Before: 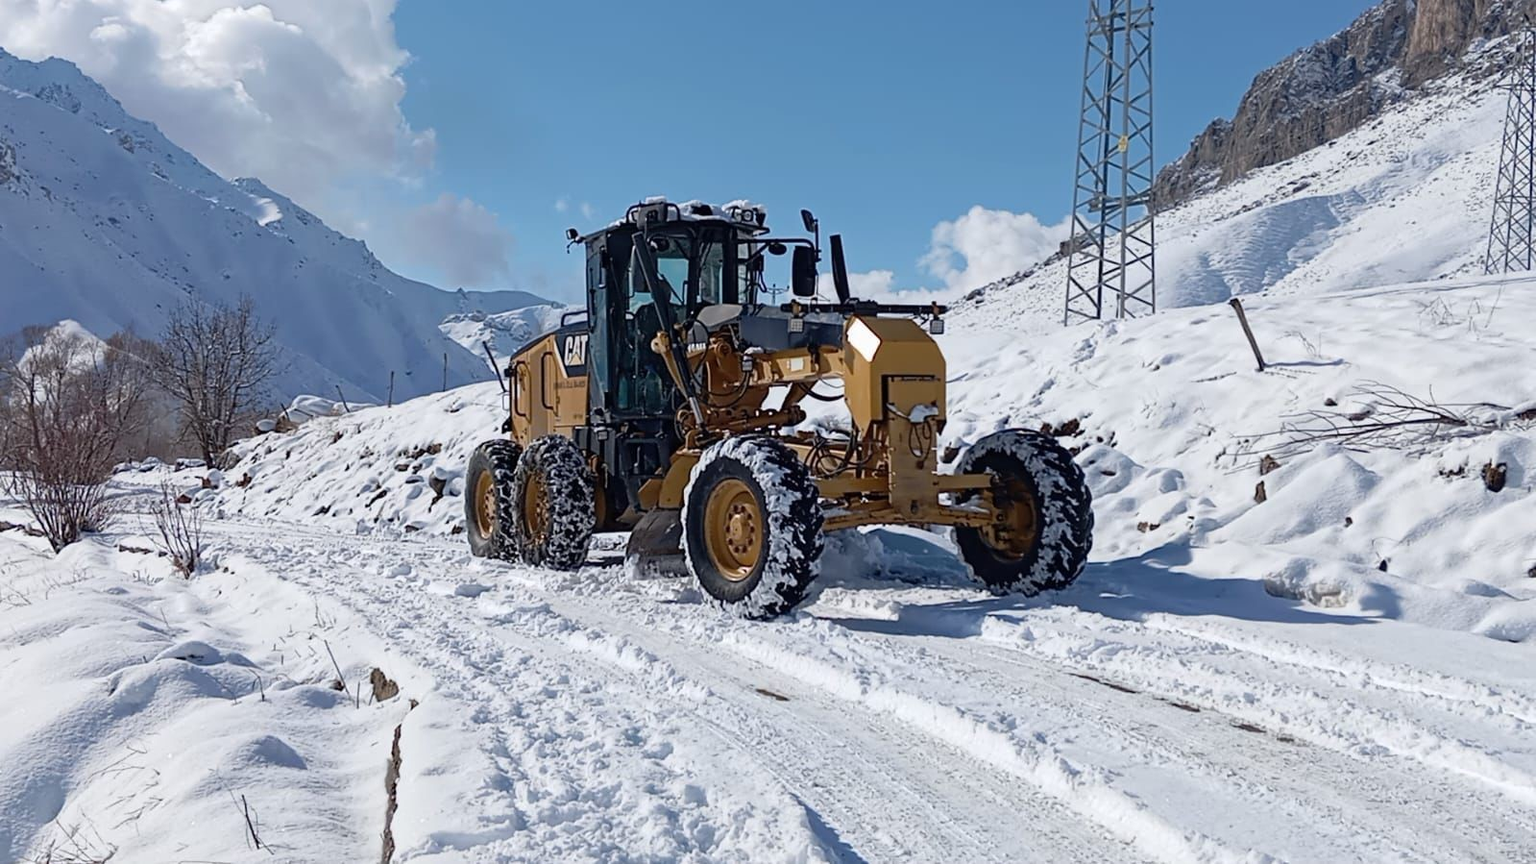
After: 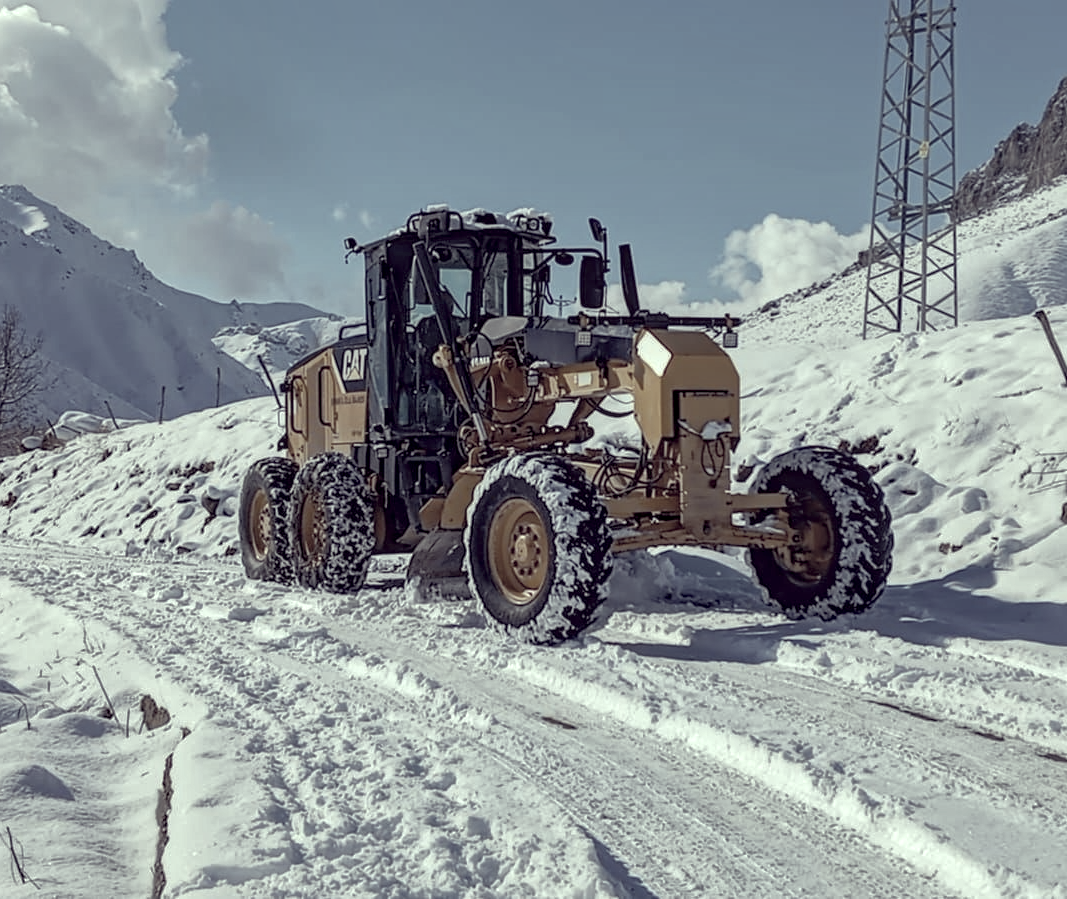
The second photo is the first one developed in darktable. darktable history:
local contrast: highlights 61%, detail 143%, midtone range 0.435
crop: left 15.369%, right 17.893%
shadows and highlights: on, module defaults
color balance rgb: perceptual saturation grading › global saturation 19.323%, global vibrance 3.189%
color correction: highlights a* -20.43, highlights b* 20.63, shadows a* 19.95, shadows b* -19.76, saturation 0.384
